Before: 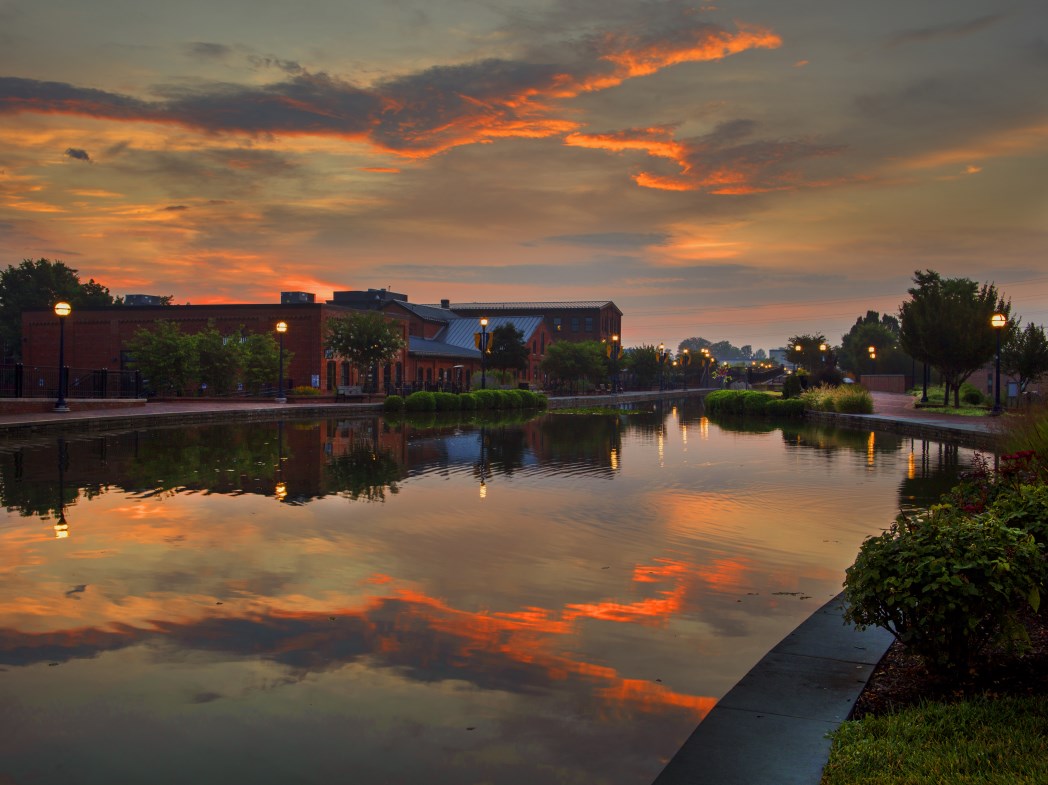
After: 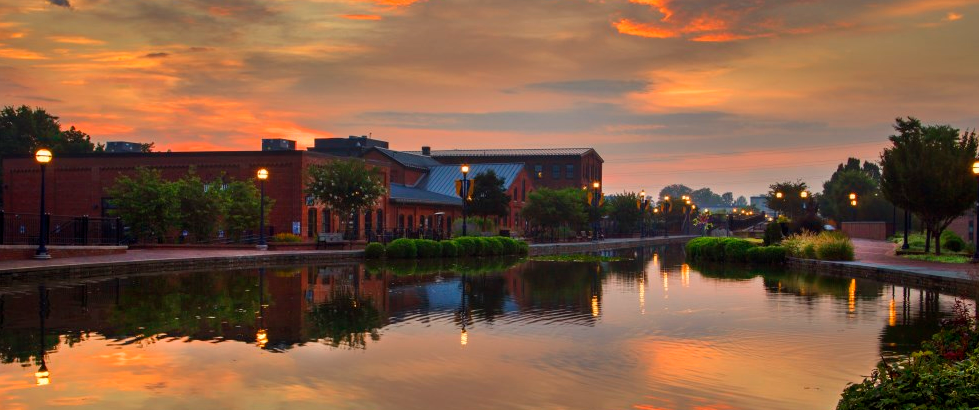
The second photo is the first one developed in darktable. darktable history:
crop: left 1.843%, top 19.593%, right 4.72%, bottom 28.105%
exposure: exposure 0.295 EV, compensate highlight preservation false
